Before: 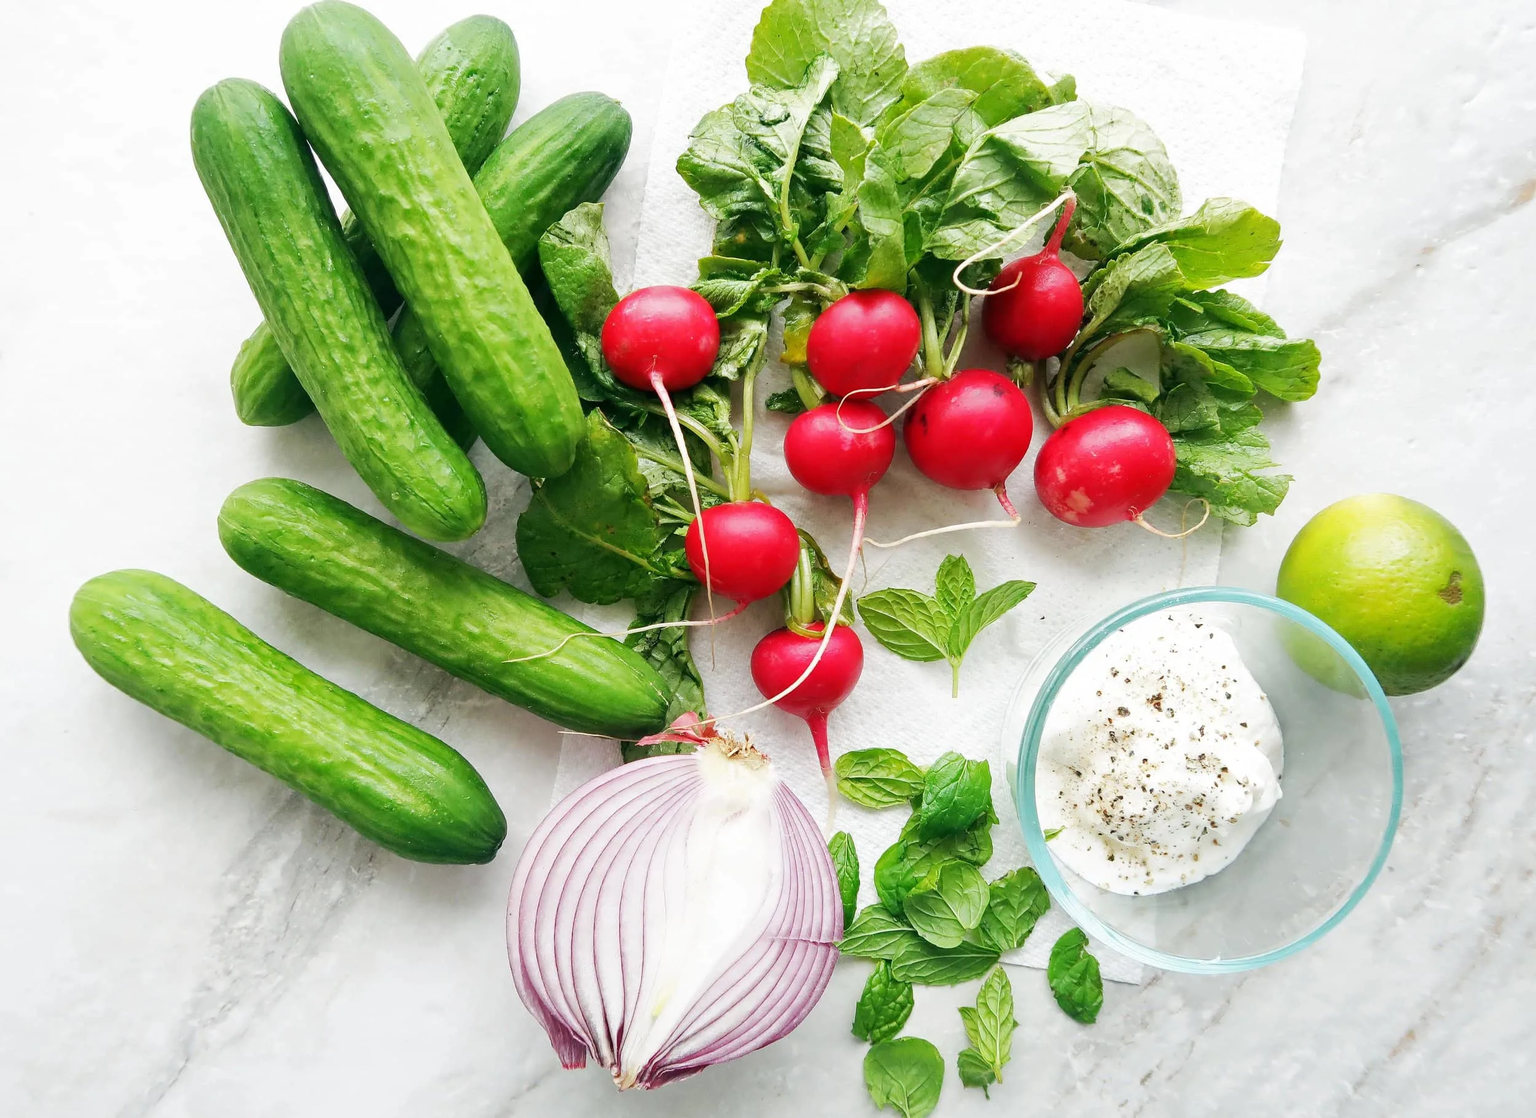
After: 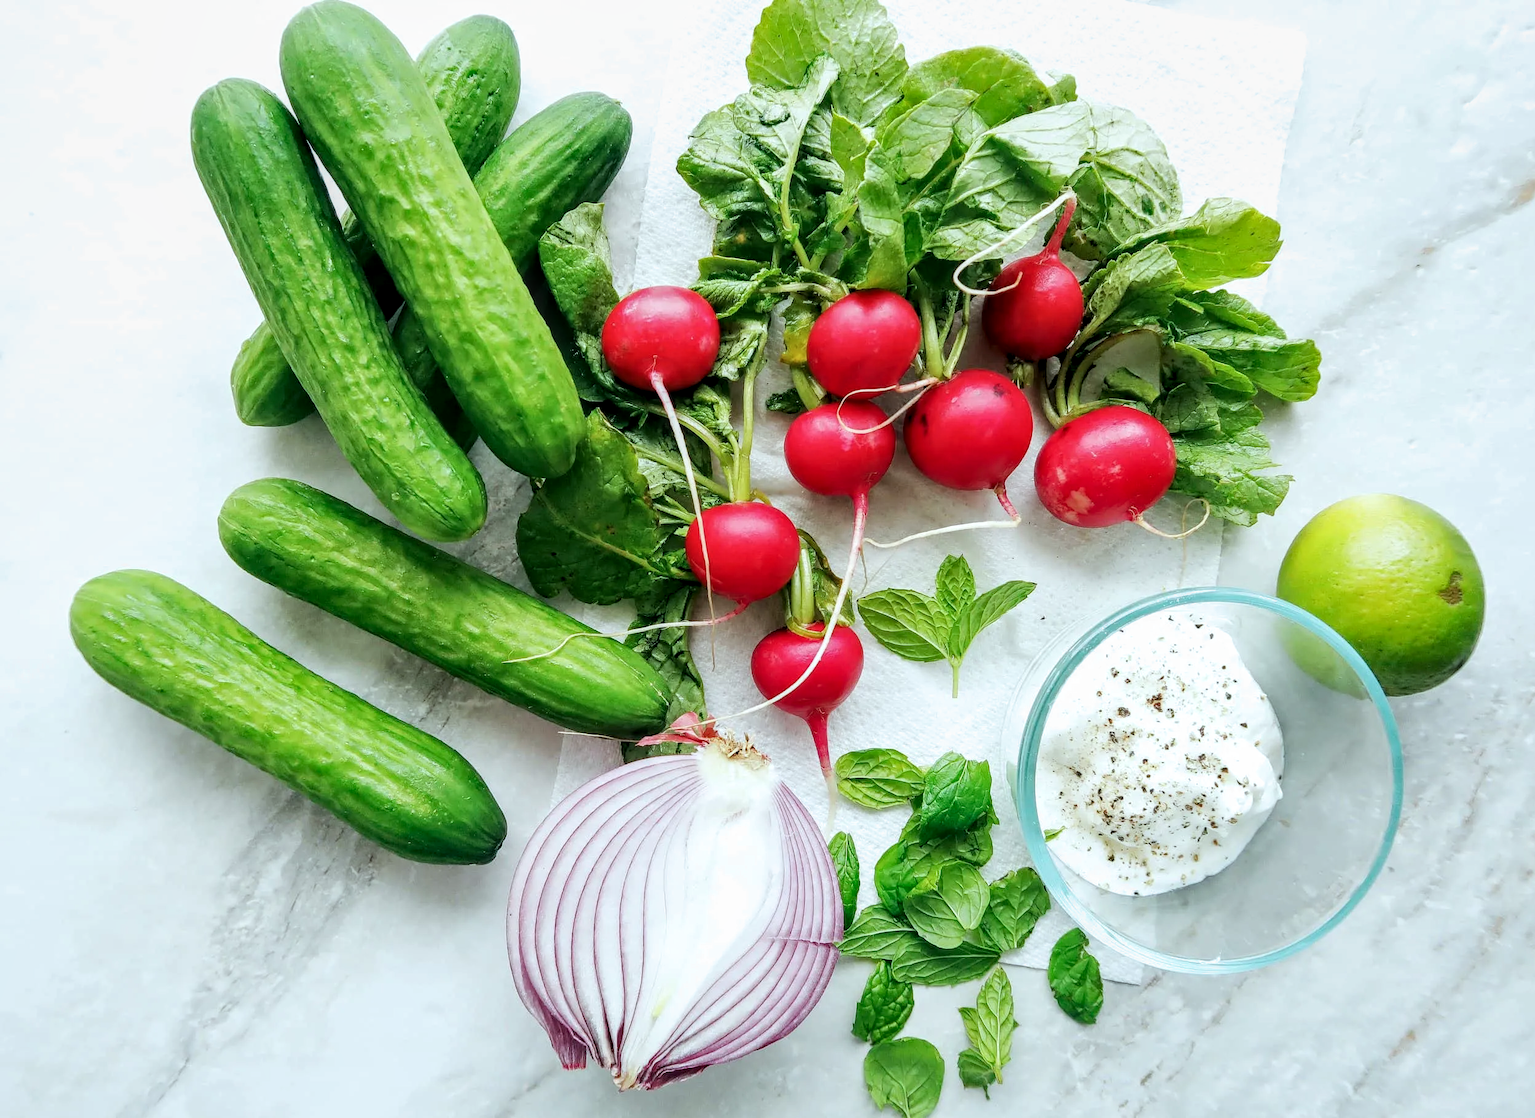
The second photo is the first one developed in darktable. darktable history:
local contrast: detail 130%
color calibration: illuminant Planckian (black body), adaptation linear Bradford (ICC v4), x 0.361, y 0.366, temperature 4511.61 K, saturation algorithm version 1 (2020)
filmic rgb: middle gray luminance 18.42%, black relative exposure -11.45 EV, white relative exposure 2.55 EV, threshold 6 EV, target black luminance 0%, hardness 8.41, latitude 99%, contrast 1.084, shadows ↔ highlights balance 0.505%, add noise in highlights 0, preserve chrominance max RGB, color science v3 (2019), use custom middle-gray values true, iterations of high-quality reconstruction 0, contrast in highlights soft, enable highlight reconstruction true
